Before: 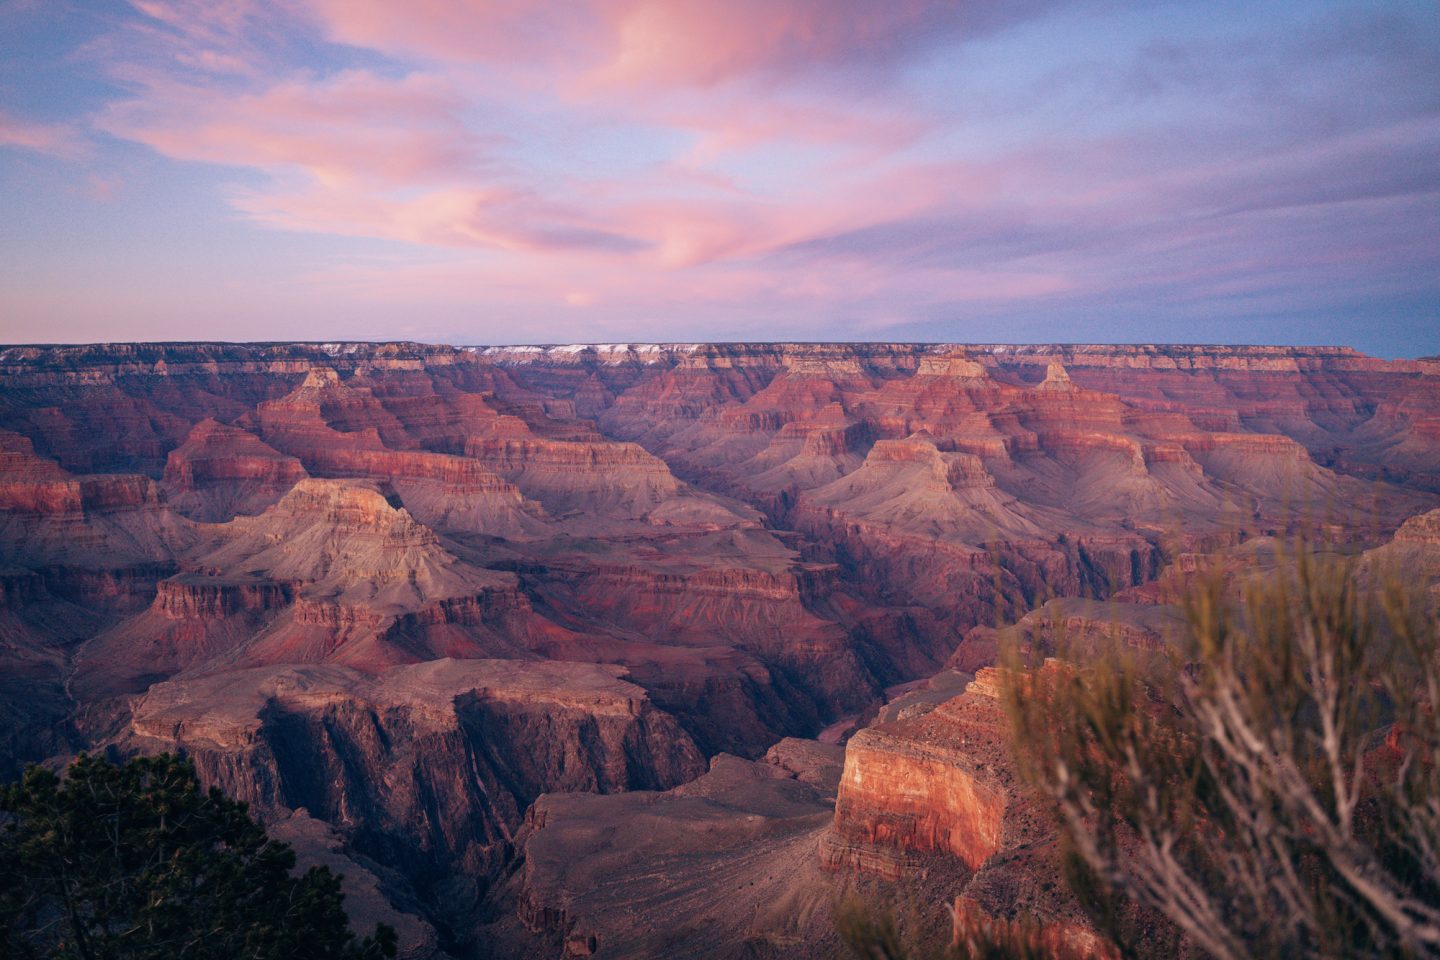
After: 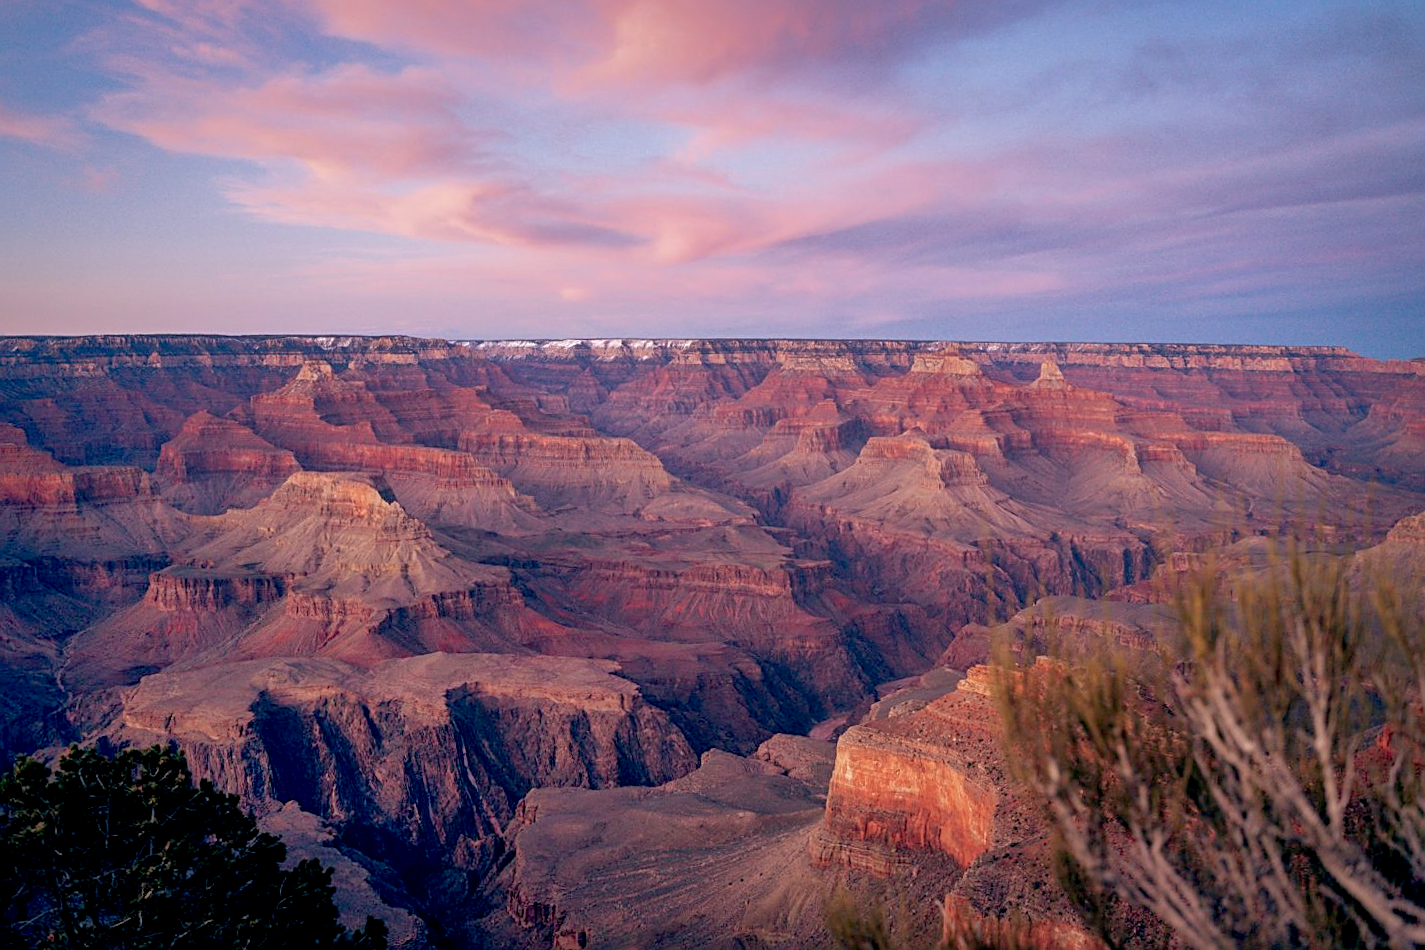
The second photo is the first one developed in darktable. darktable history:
exposure: black level correction 0.009, exposure 0.107 EV, compensate exposure bias true, compensate highlight preservation false
crop and rotate: angle -0.389°
sharpen: on, module defaults
shadows and highlights: on, module defaults
